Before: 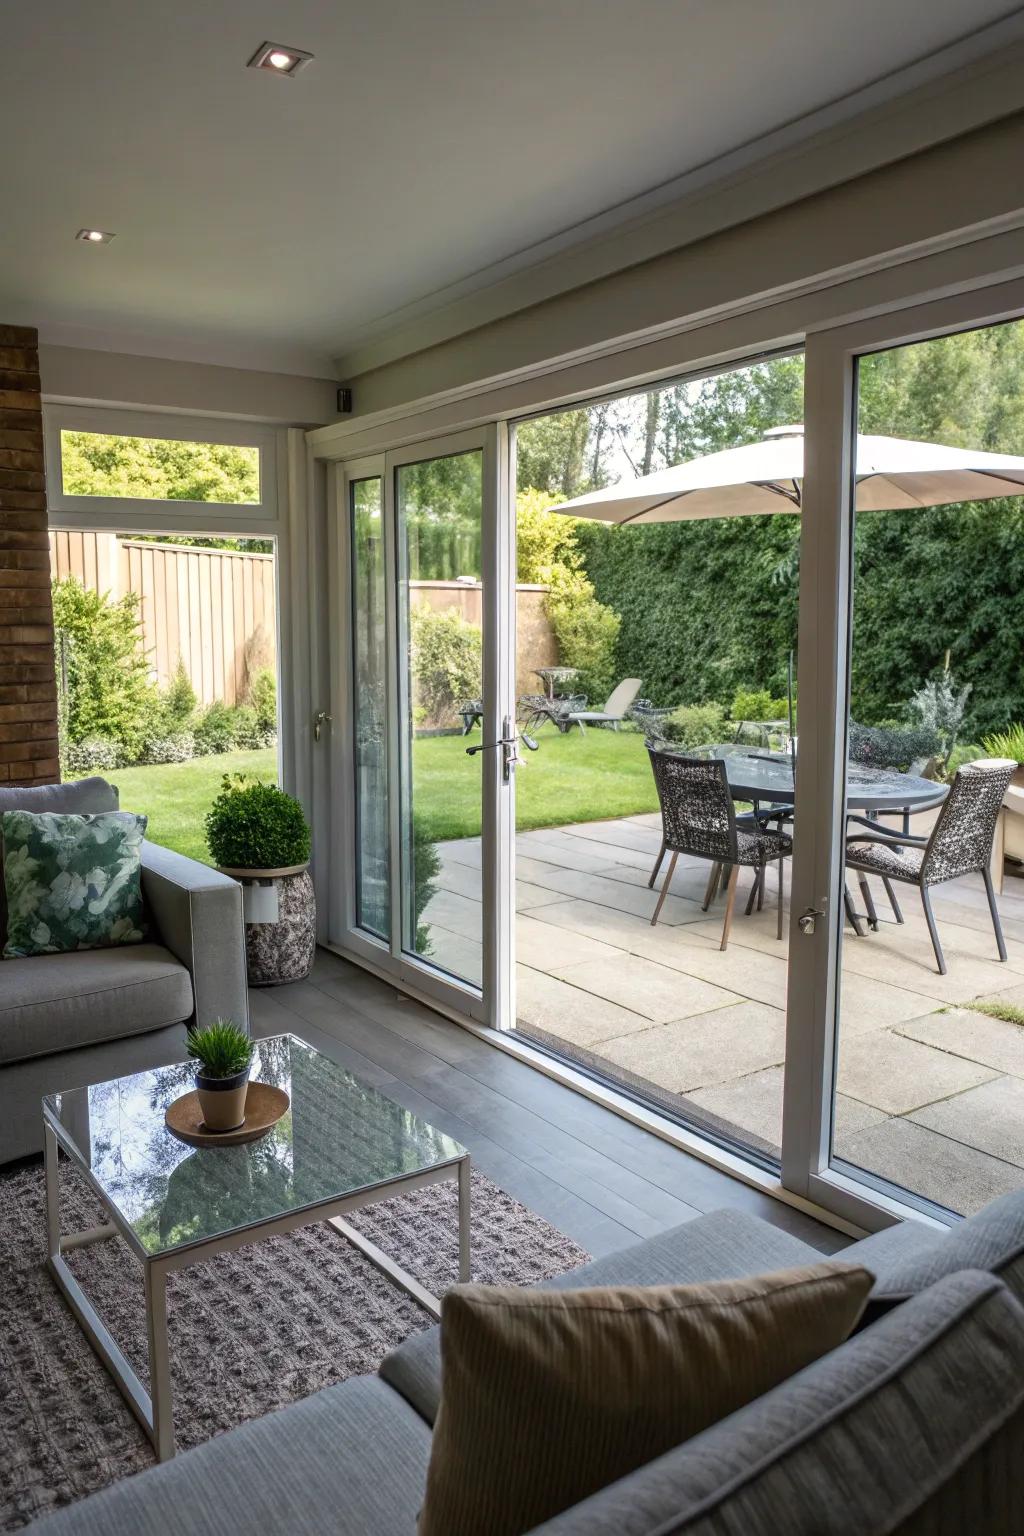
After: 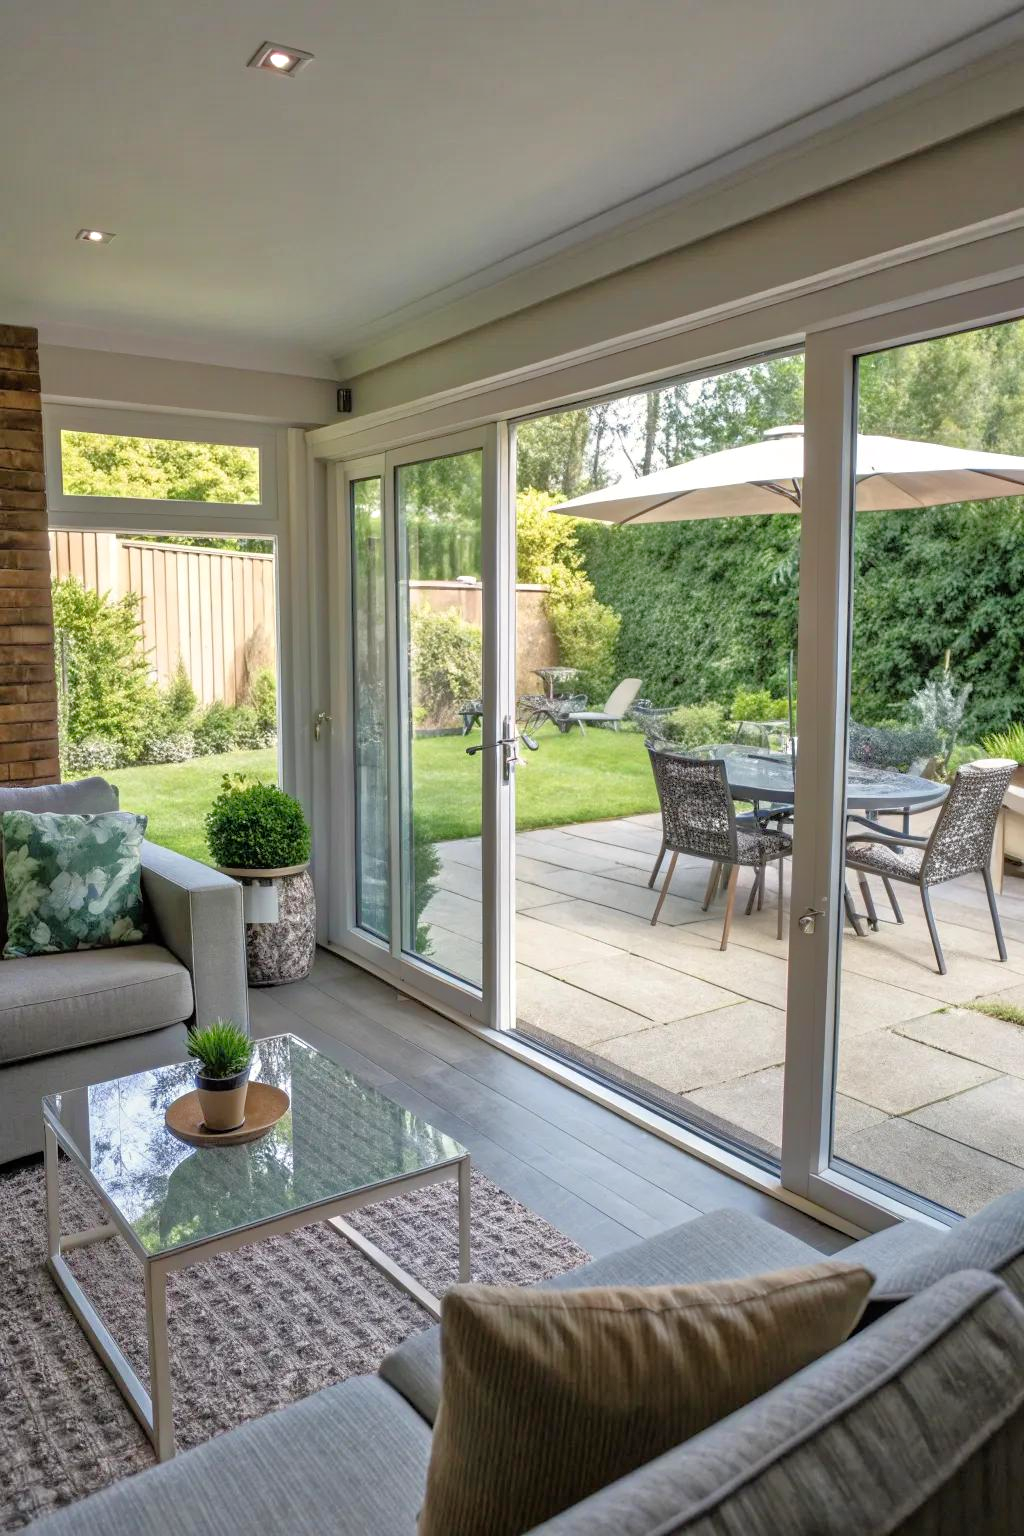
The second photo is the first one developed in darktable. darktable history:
tone equalizer: -7 EV 0.15 EV, -6 EV 0.617 EV, -5 EV 1.19 EV, -4 EV 1.29 EV, -3 EV 1.14 EV, -2 EV 0.6 EV, -1 EV 0.161 EV
